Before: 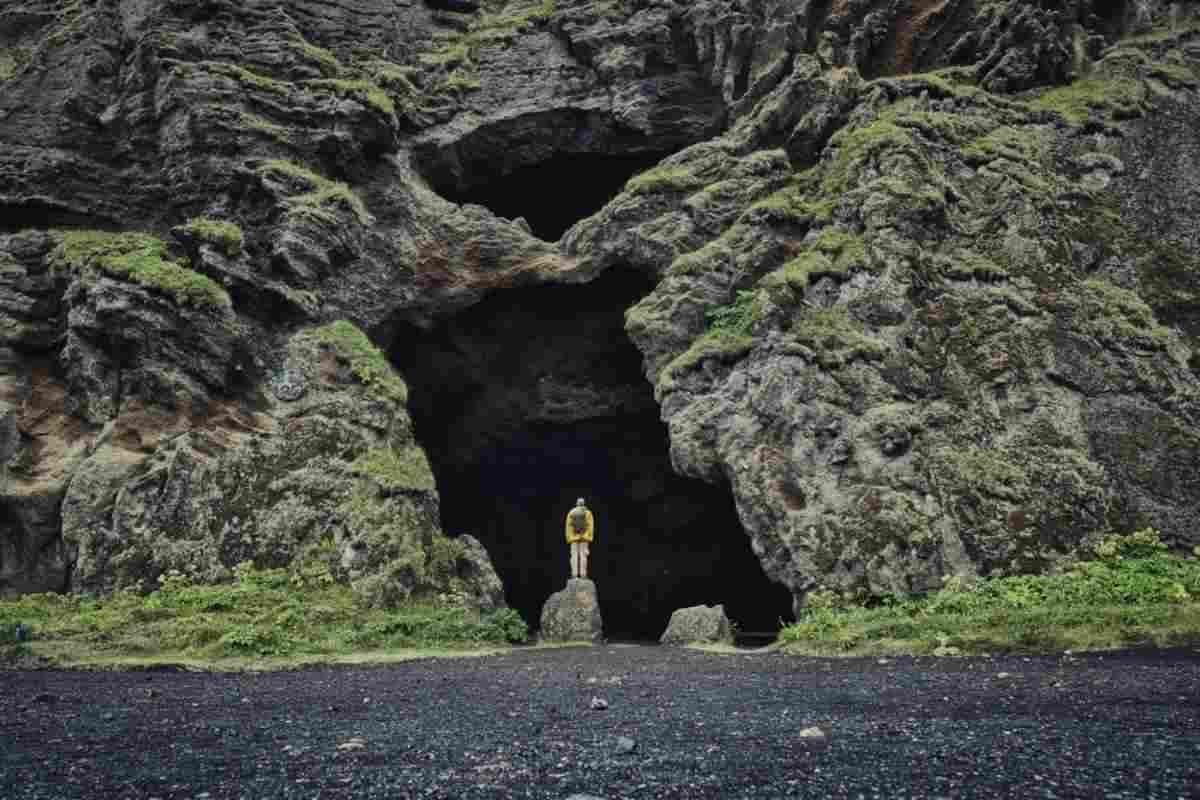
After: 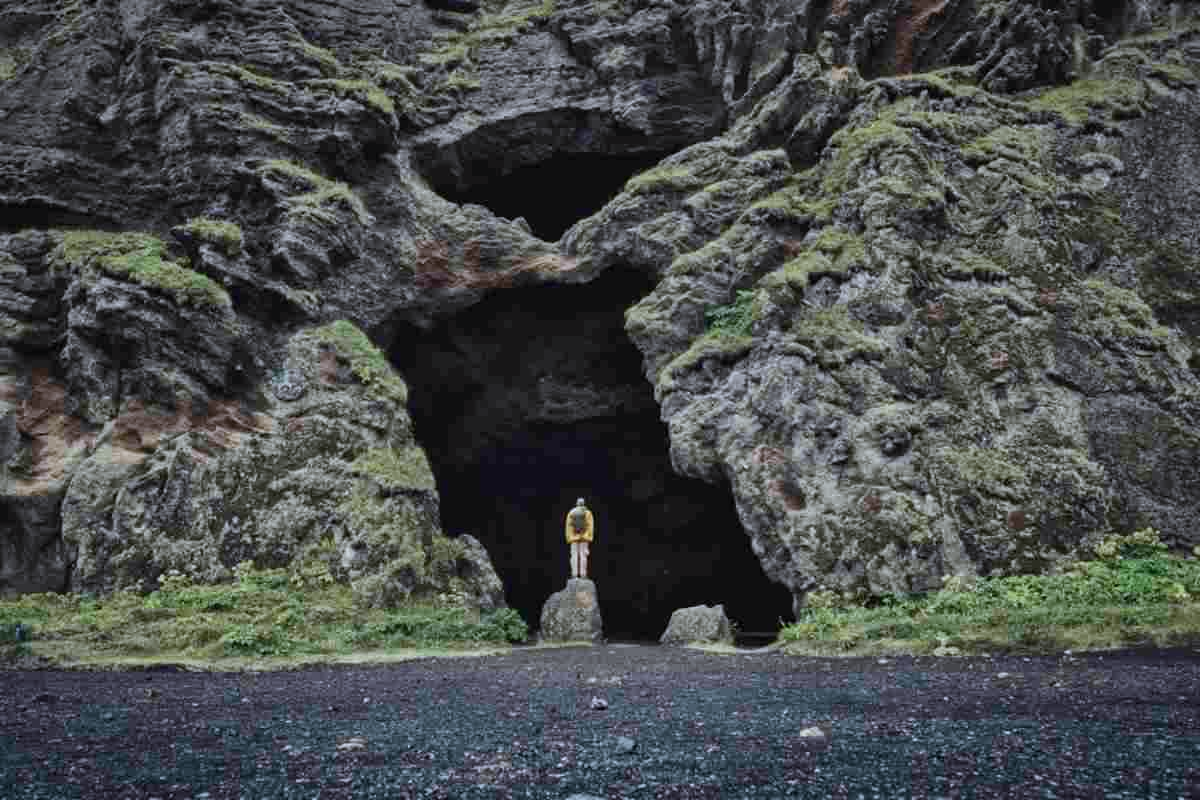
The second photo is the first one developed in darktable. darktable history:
color correction: highlights a* -9.35, highlights b* -23.15
white balance: red 1.127, blue 0.943
